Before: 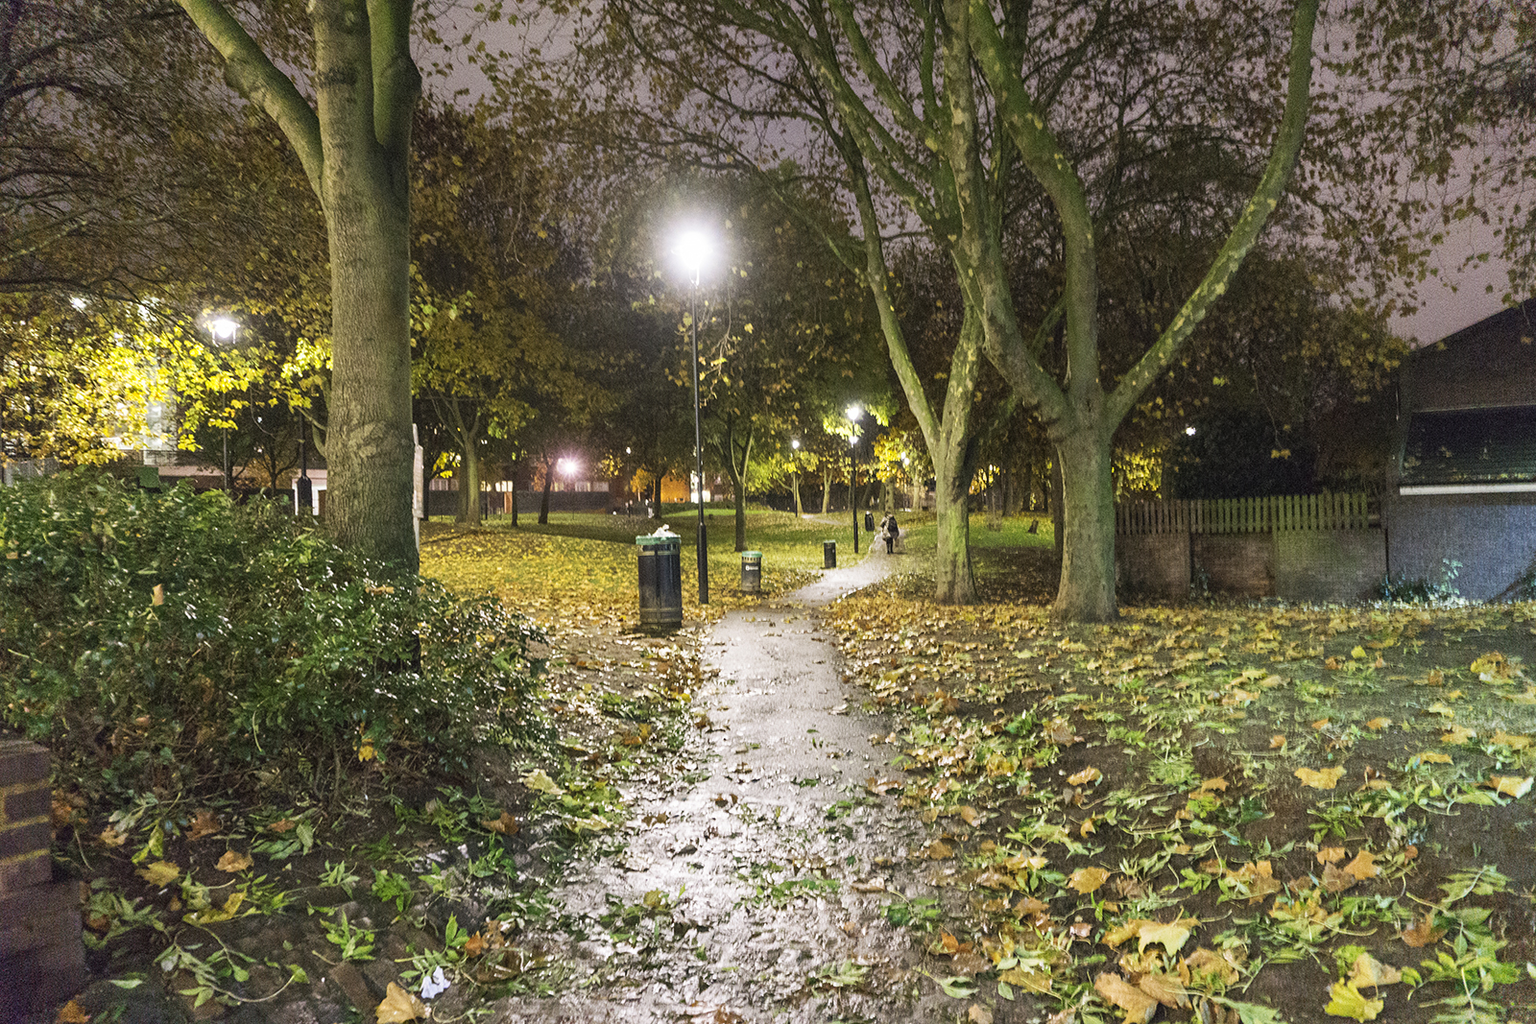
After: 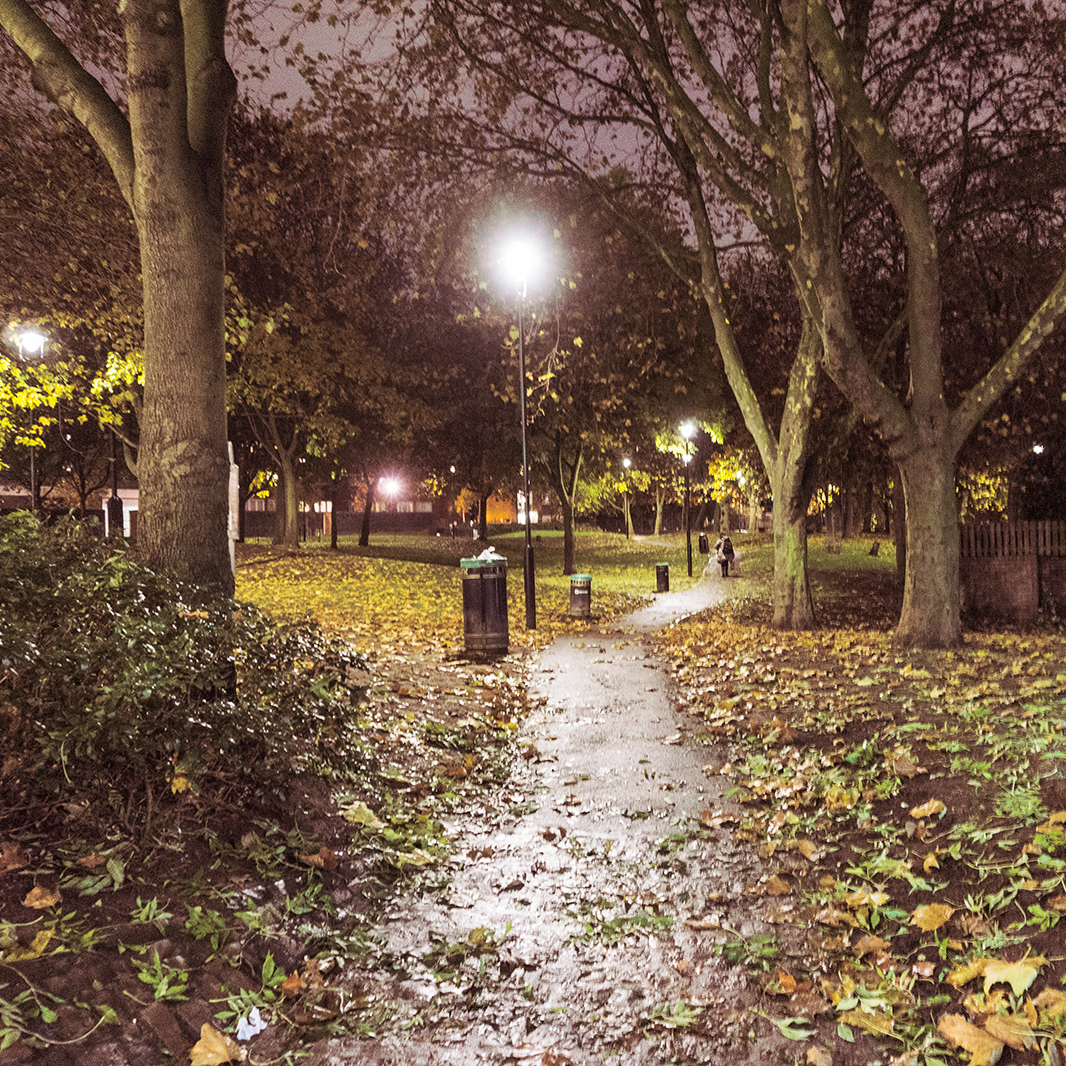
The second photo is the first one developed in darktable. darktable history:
split-toning: shadows › saturation 0.41, highlights › saturation 0, compress 33.55%
crop and rotate: left 12.673%, right 20.66%
